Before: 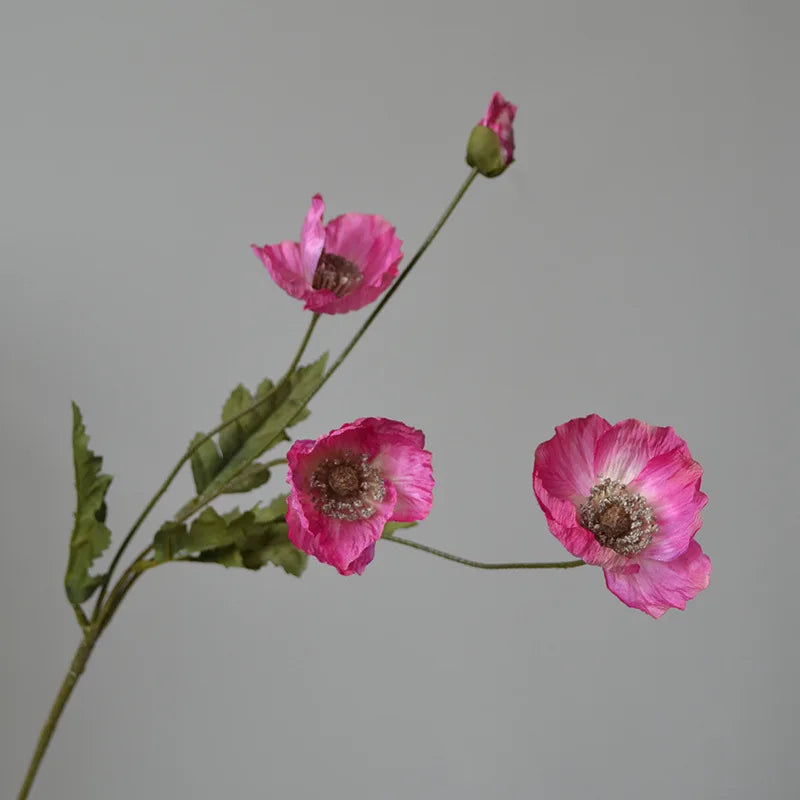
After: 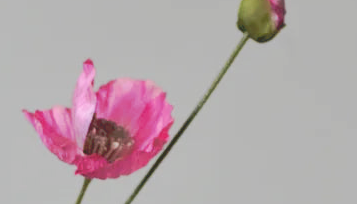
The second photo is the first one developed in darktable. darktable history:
crop: left 28.669%, top 16.88%, right 26.617%, bottom 57.604%
tone curve: curves: ch0 [(0, 0) (0.003, 0.055) (0.011, 0.111) (0.025, 0.126) (0.044, 0.169) (0.069, 0.215) (0.1, 0.199) (0.136, 0.207) (0.177, 0.259) (0.224, 0.327) (0.277, 0.361) (0.335, 0.431) (0.399, 0.501) (0.468, 0.589) (0.543, 0.683) (0.623, 0.73) (0.709, 0.796) (0.801, 0.863) (0.898, 0.921) (1, 1)], preserve colors none
